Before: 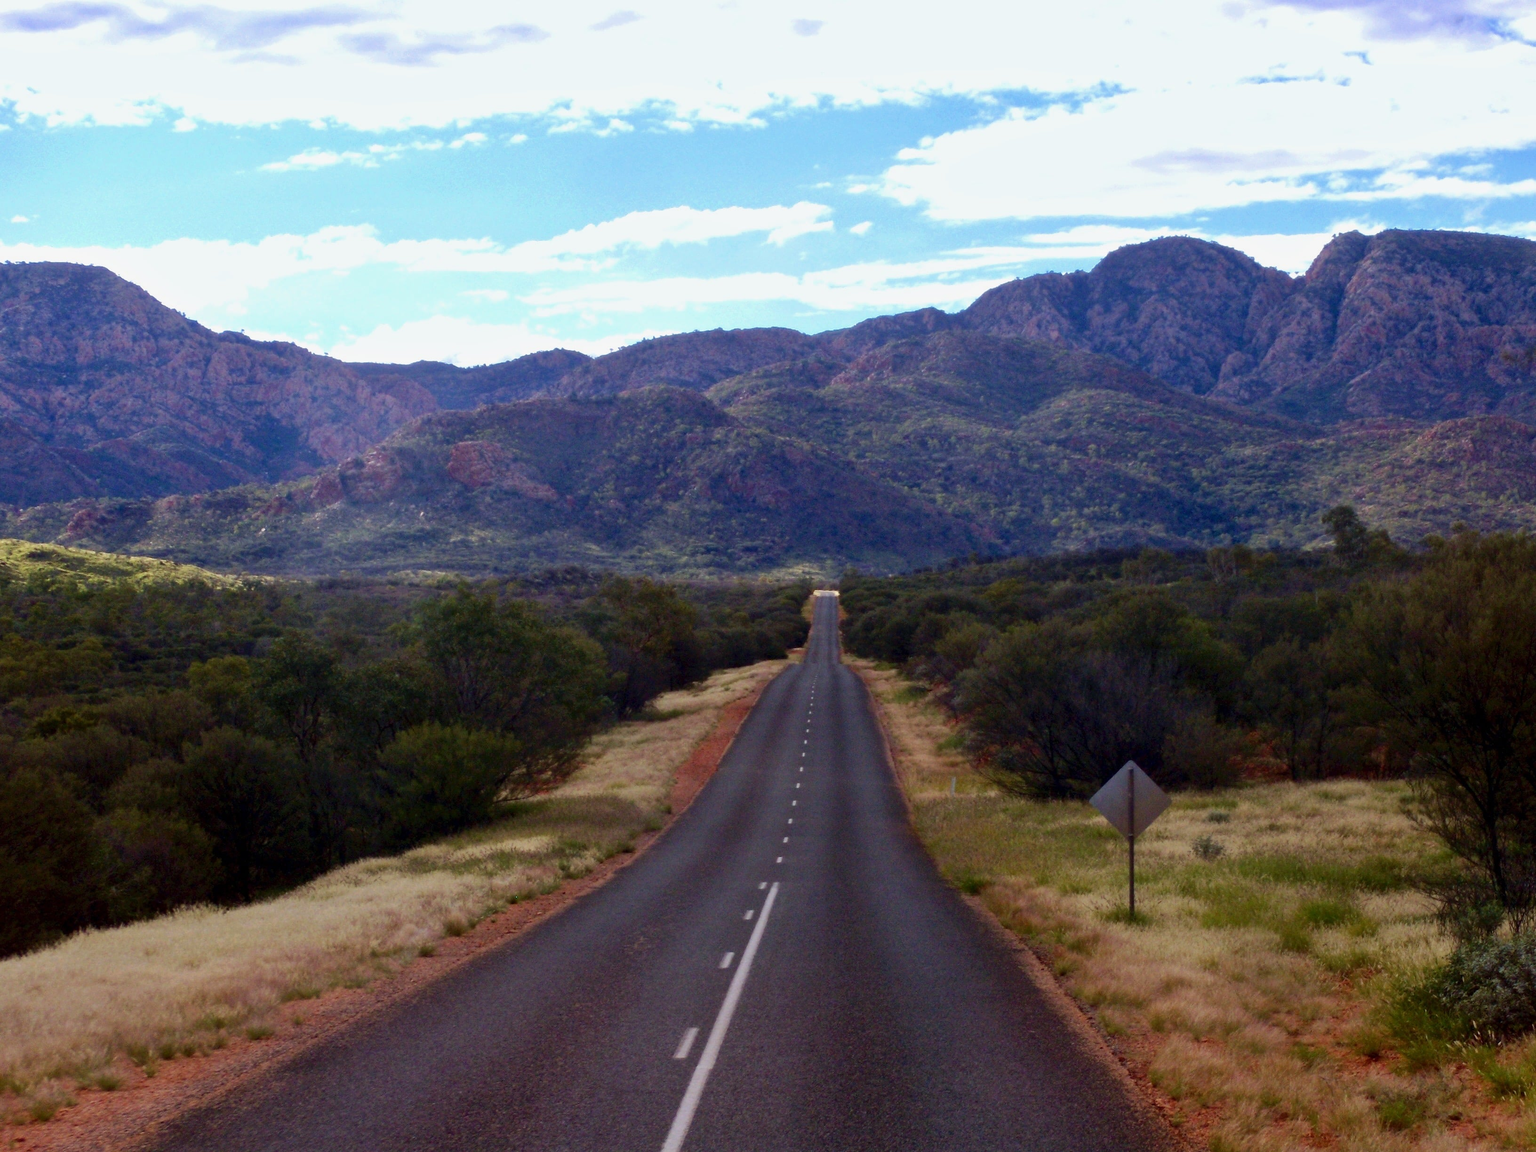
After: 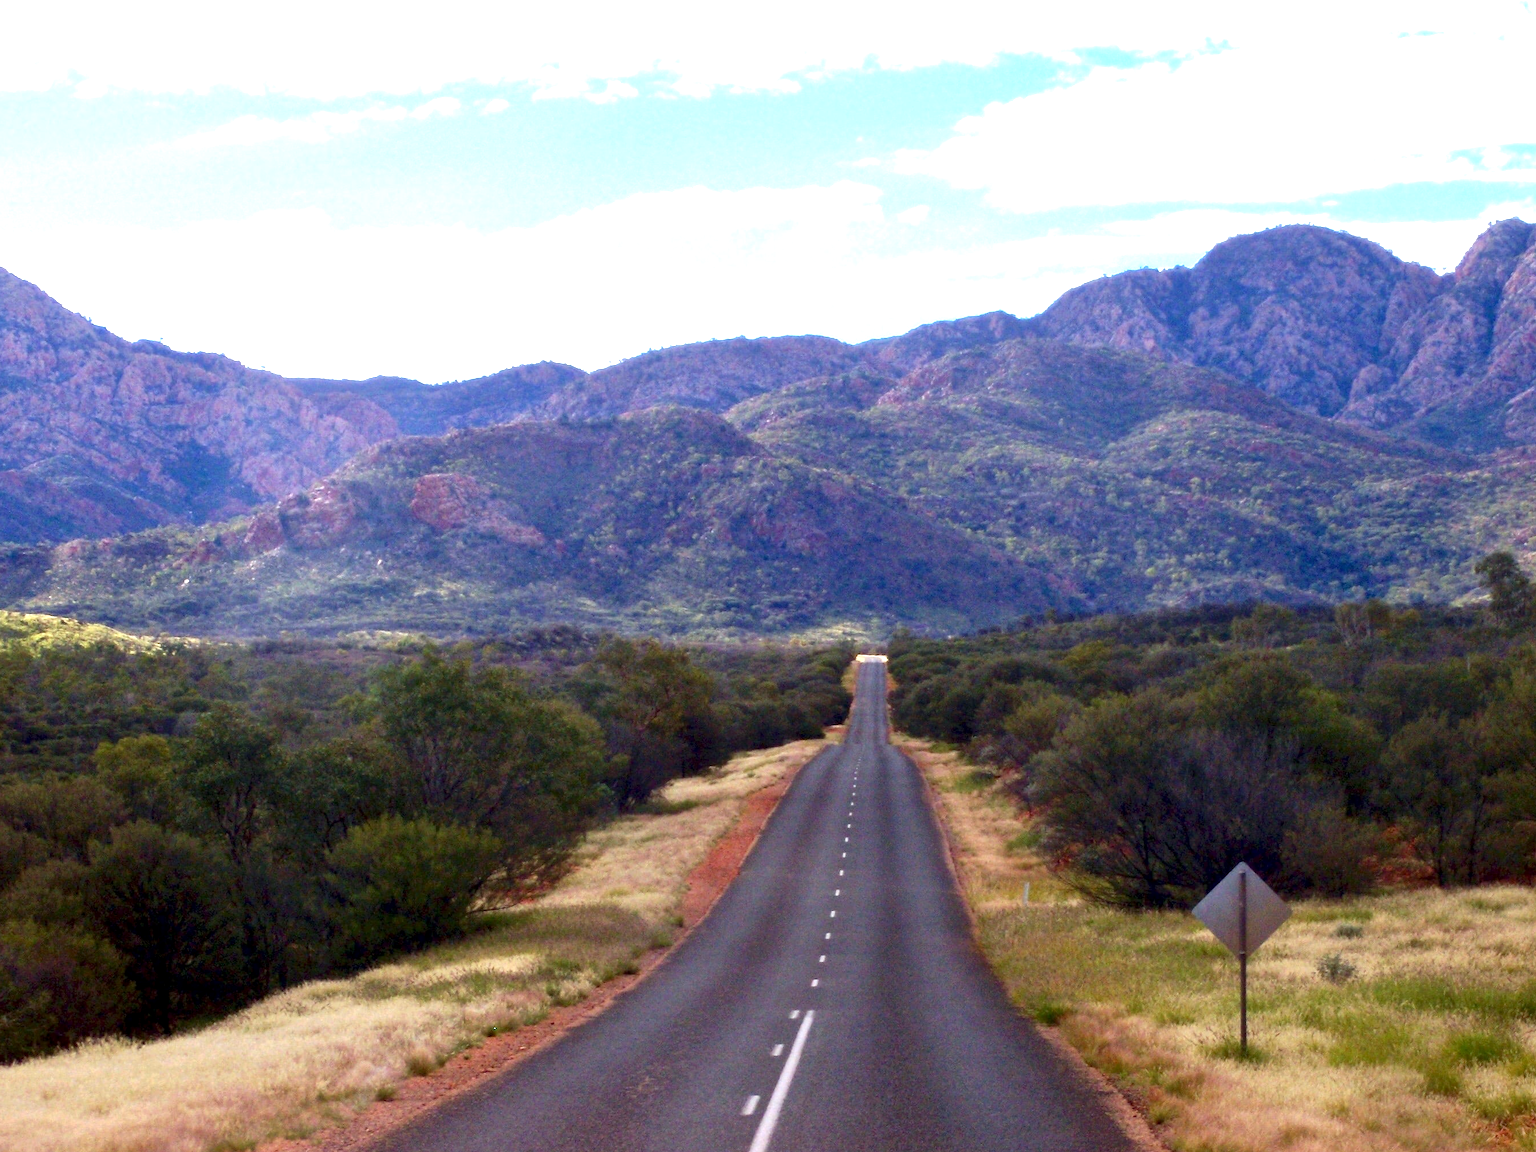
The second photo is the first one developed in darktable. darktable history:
crop and rotate: left 7.196%, top 4.574%, right 10.605%, bottom 13.178%
exposure: black level correction 0.001, exposure 1.129 EV, compensate exposure bias true, compensate highlight preservation false
